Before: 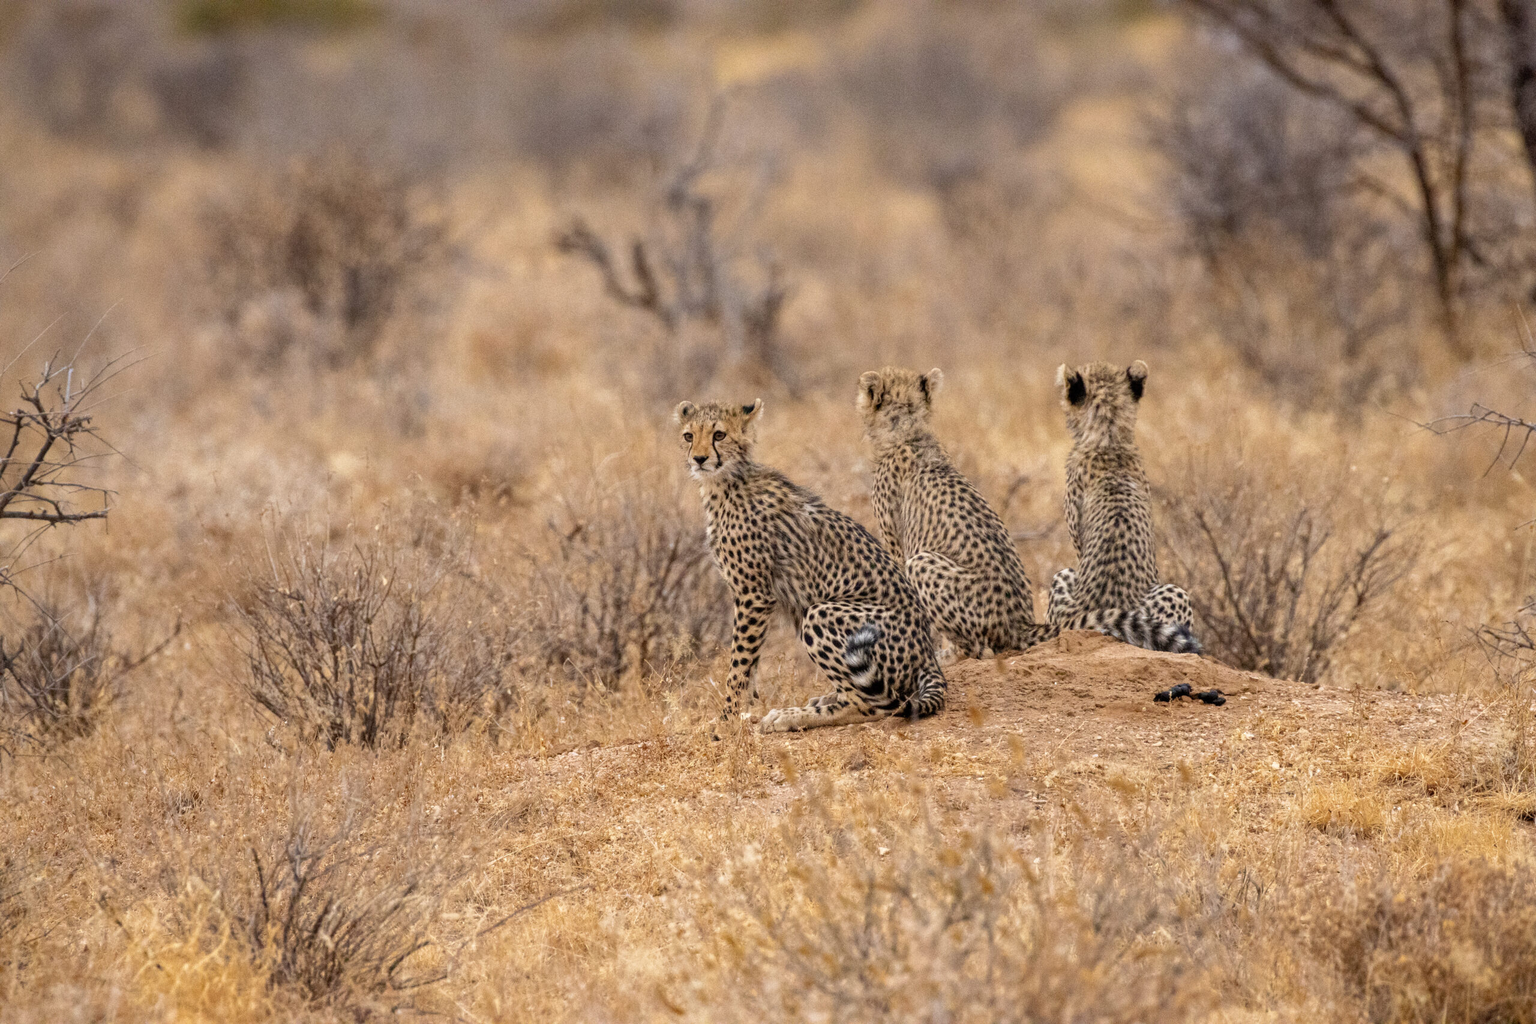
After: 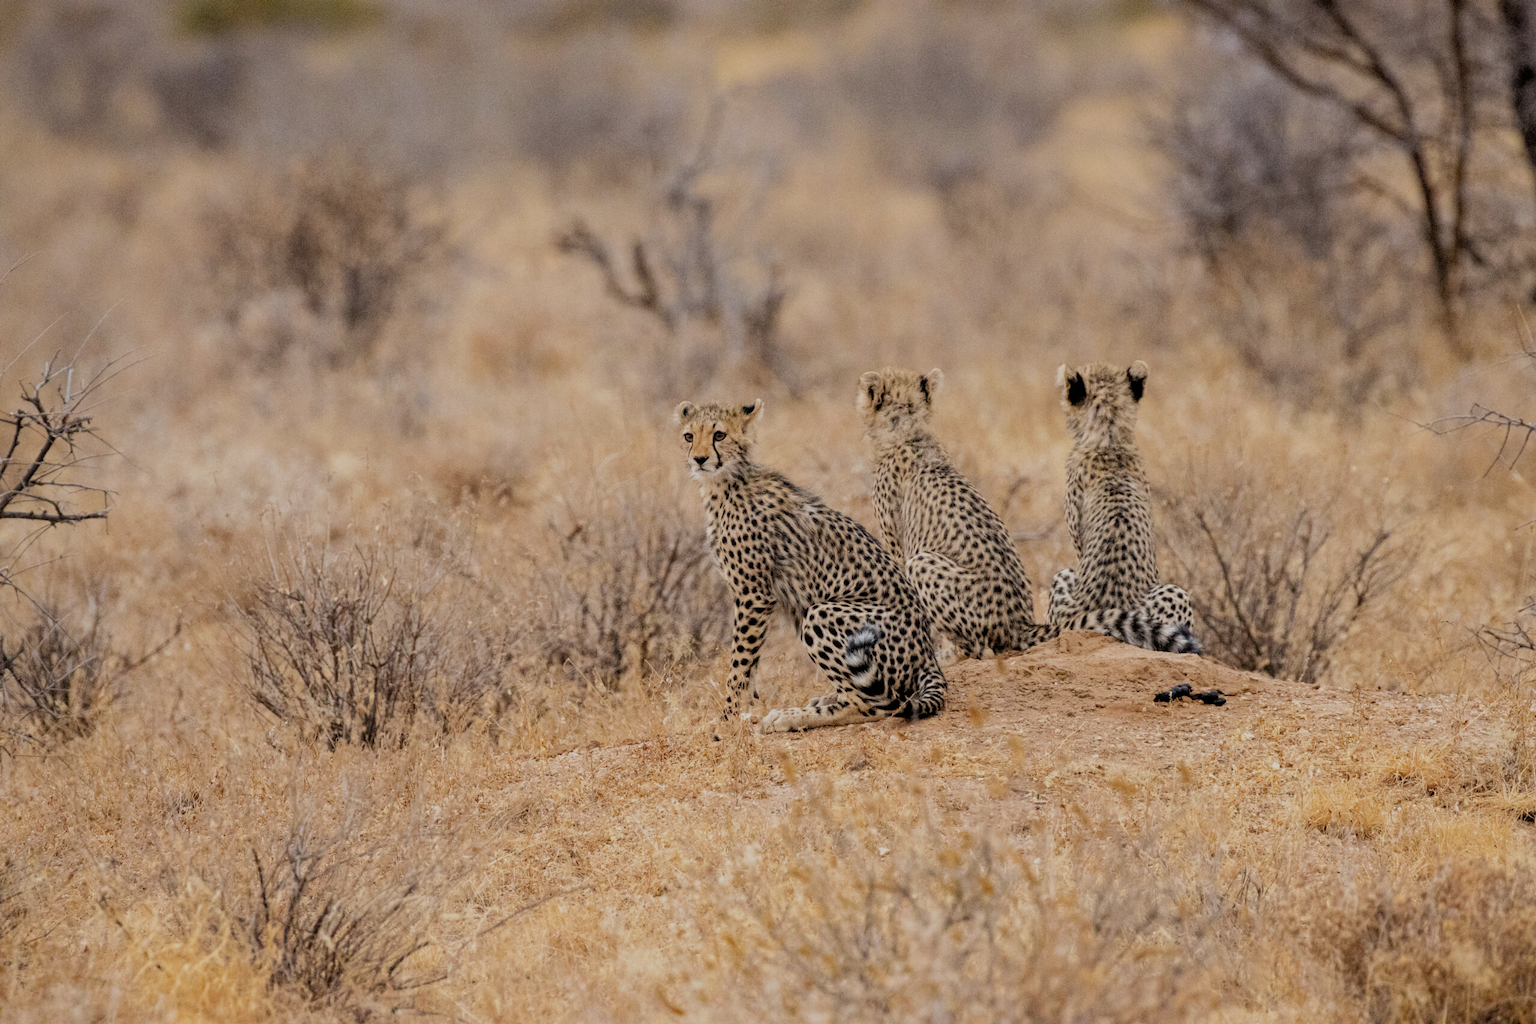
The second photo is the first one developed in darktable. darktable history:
white balance: red 0.986, blue 1.01
filmic rgb: black relative exposure -7.32 EV, white relative exposure 5.09 EV, hardness 3.2
